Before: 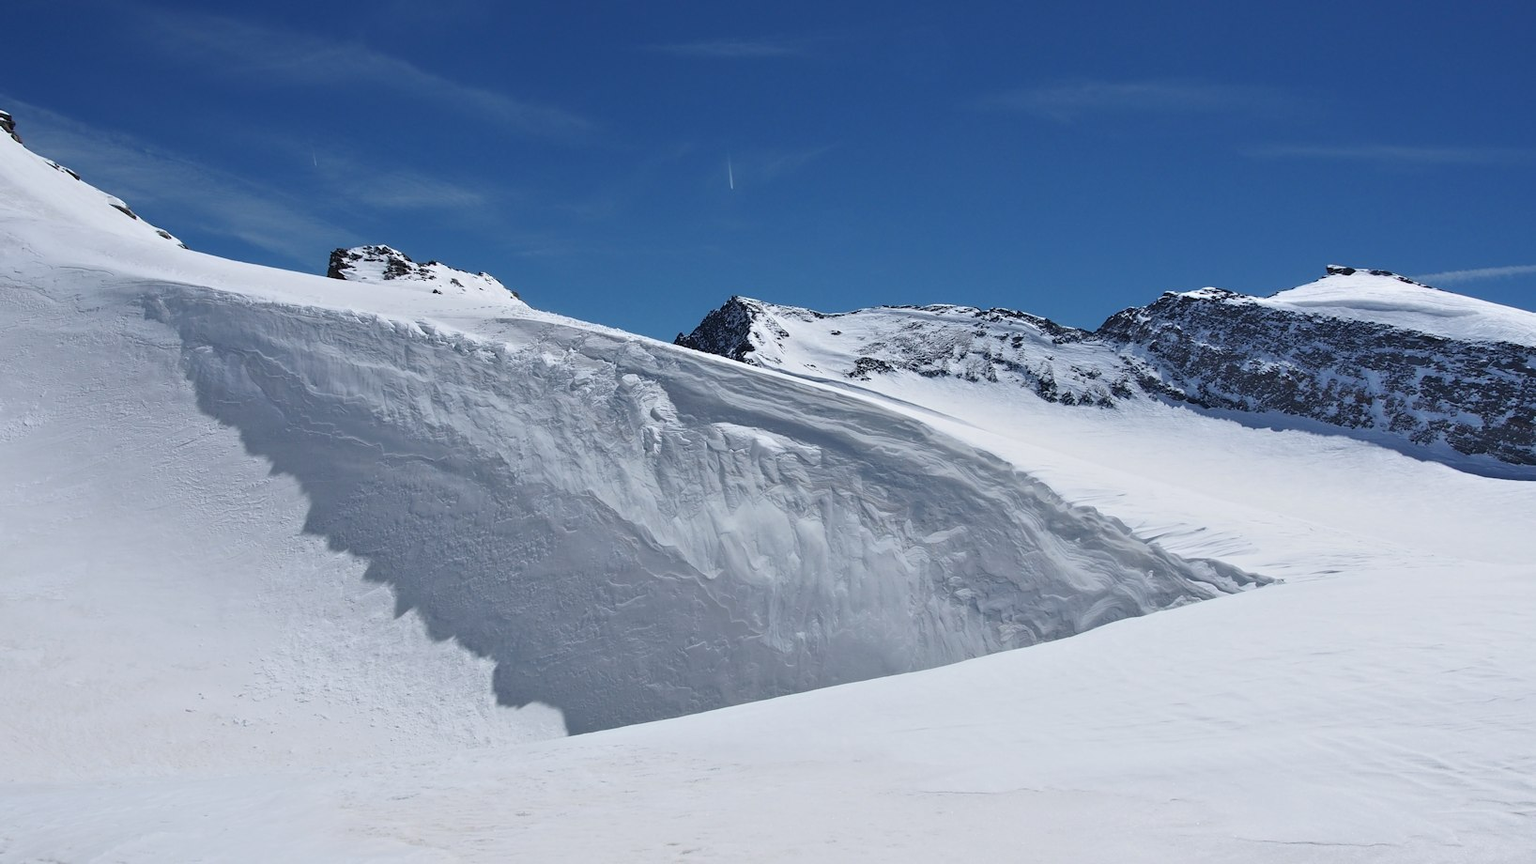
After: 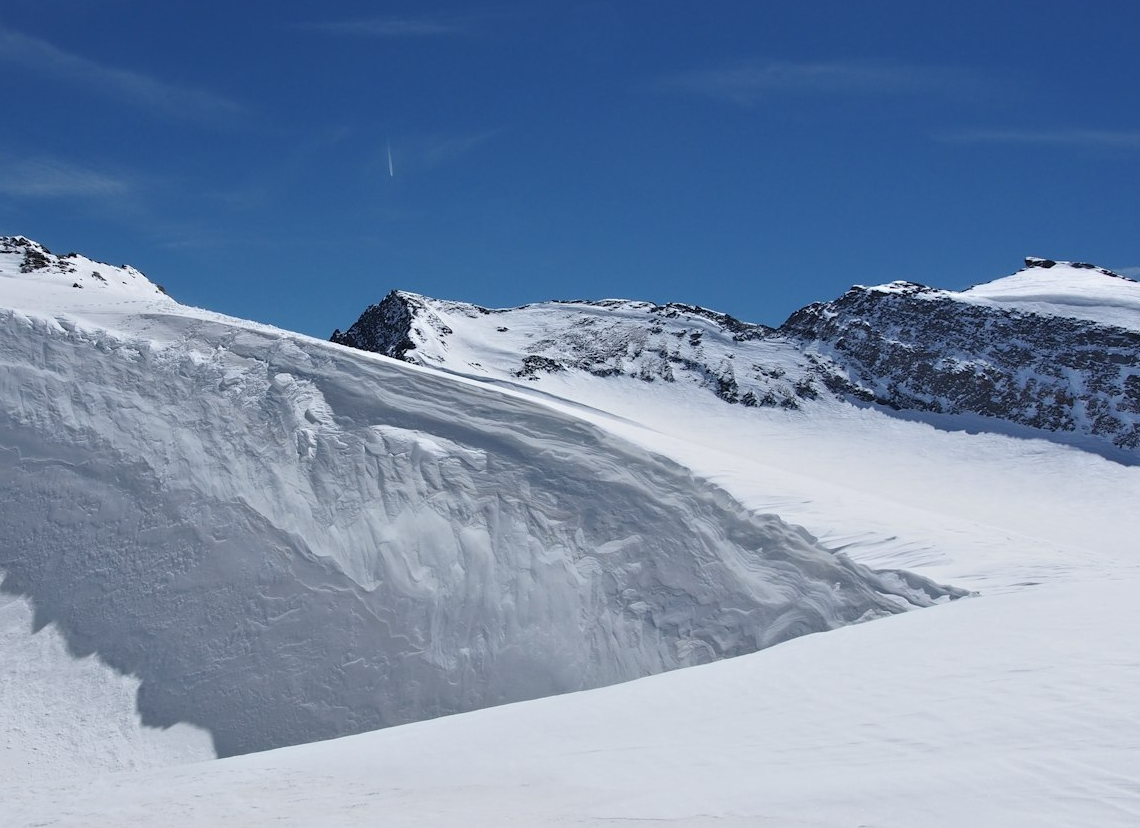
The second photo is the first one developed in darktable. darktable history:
crop and rotate: left 23.752%, top 2.882%, right 6.553%, bottom 7.07%
